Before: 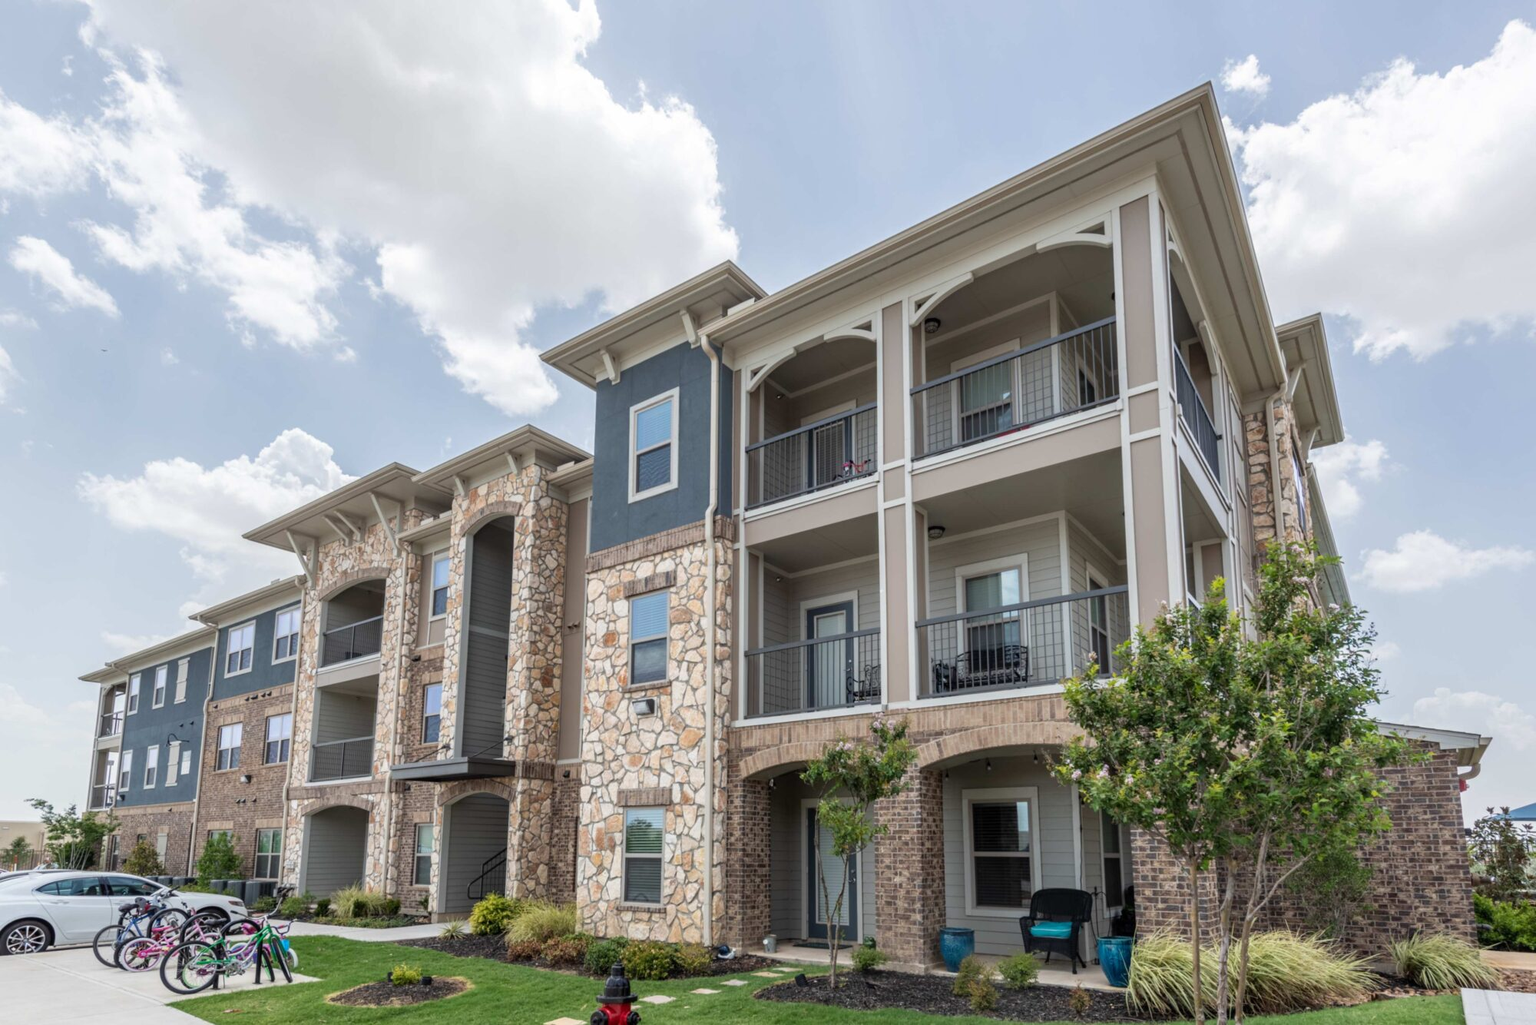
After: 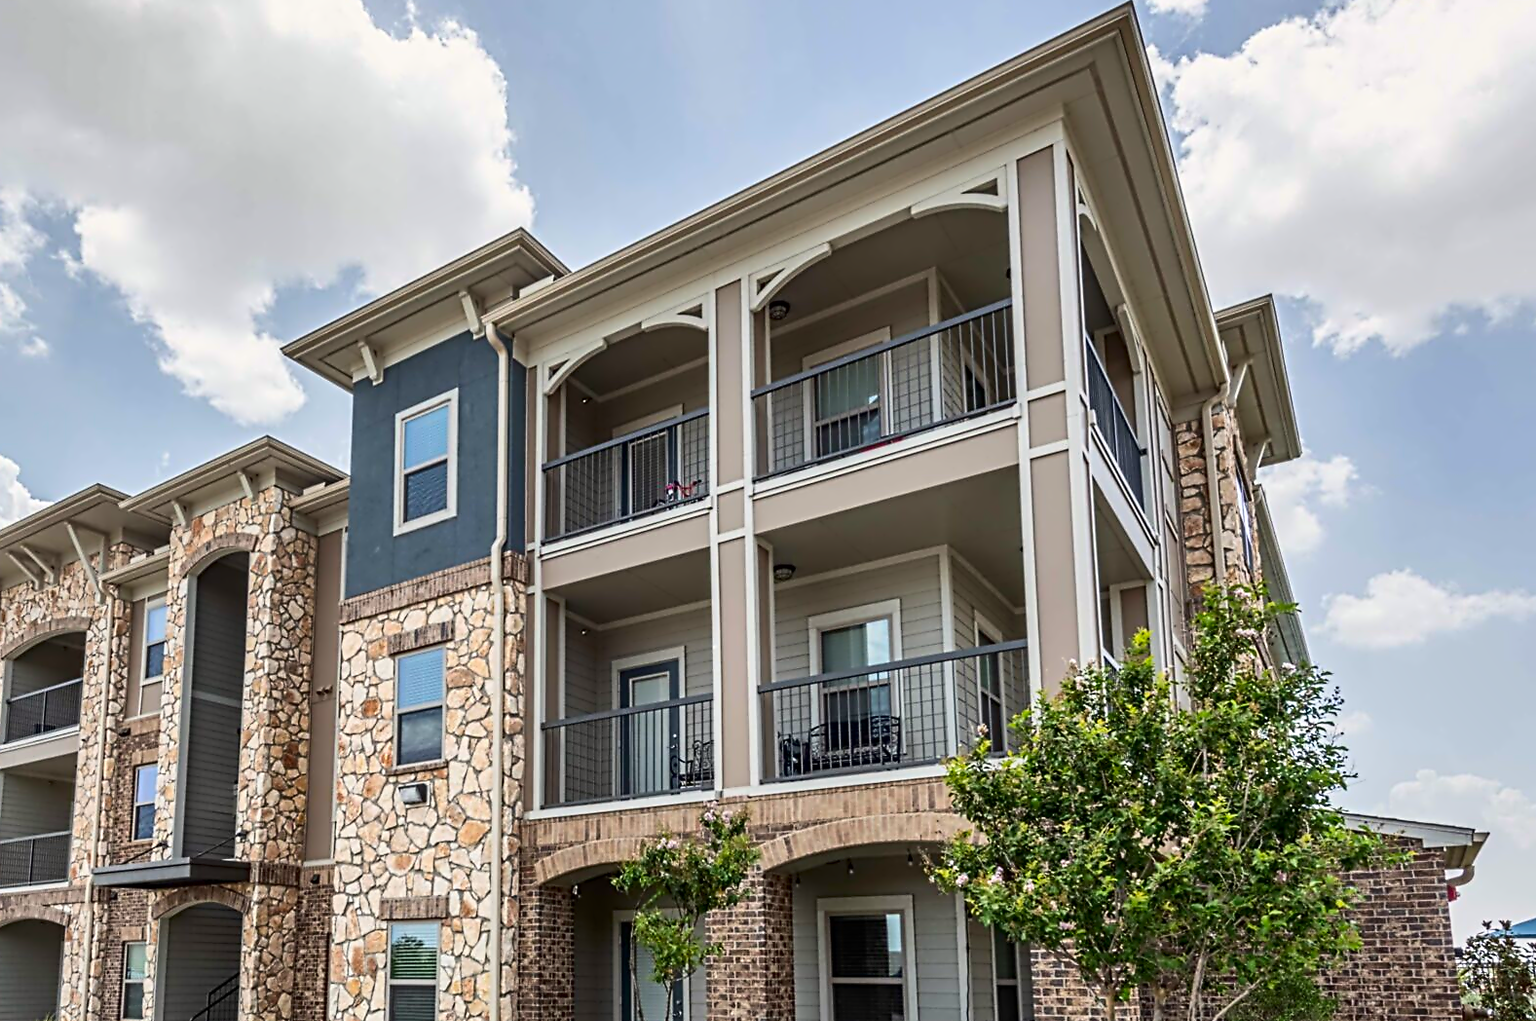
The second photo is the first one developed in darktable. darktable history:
exposure: exposure -0.04 EV
shadows and highlights: soften with gaussian
contrast brightness saturation: contrast 0.18, saturation 0.3
white balance: red 1.009, blue 0.985
contrast equalizer: y [[0.5, 0.5, 0.5, 0.515, 0.749, 0.84], [0.5 ×6], [0.5 ×6], [0, 0, 0, 0.001, 0.067, 0.262], [0 ×6]]
crop and rotate: left 20.74%, top 7.912%, right 0.375%, bottom 13.378%
